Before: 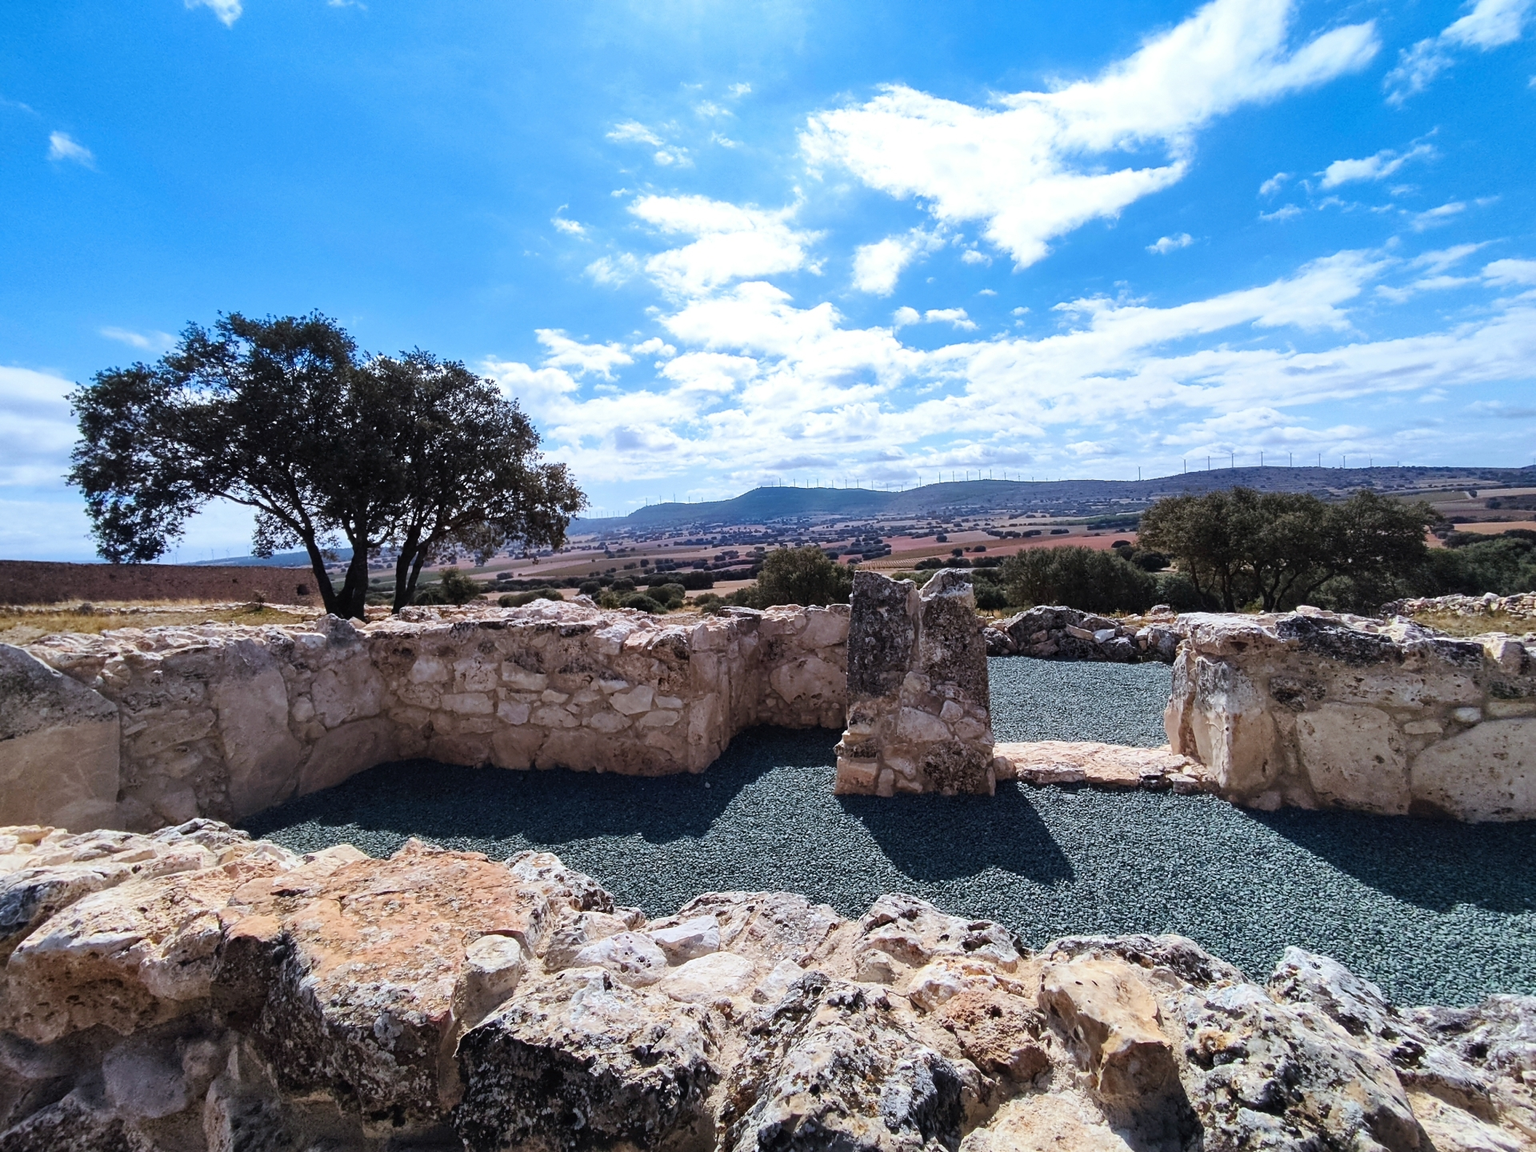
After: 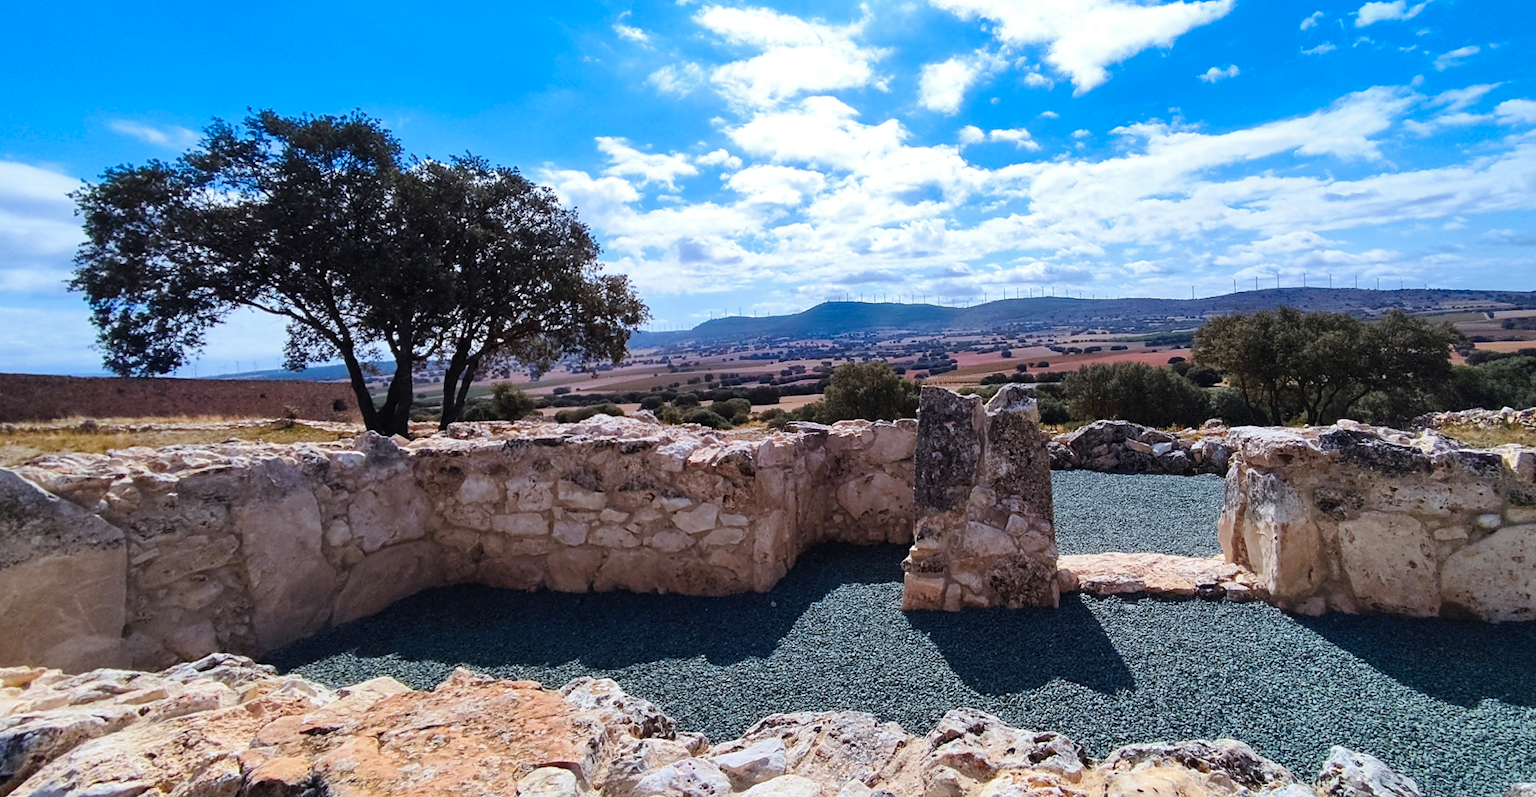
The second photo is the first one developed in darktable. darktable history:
color zones: curves: ch0 [(0, 0.613) (0.01, 0.613) (0.245, 0.448) (0.498, 0.529) (0.642, 0.665) (0.879, 0.777) (0.99, 0.613)]; ch1 [(0, 0) (0.143, 0) (0.286, 0) (0.429, 0) (0.571, 0) (0.714, 0) (0.857, 0)], mix -121.96%
levels: mode automatic, black 0.023%, white 99.97%, levels [0.062, 0.494, 0.925]
rotate and perspective: rotation -0.013°, lens shift (vertical) -0.027, lens shift (horizontal) 0.178, crop left 0.016, crop right 0.989, crop top 0.082, crop bottom 0.918
crop and rotate: top 12.5%, bottom 12.5%
